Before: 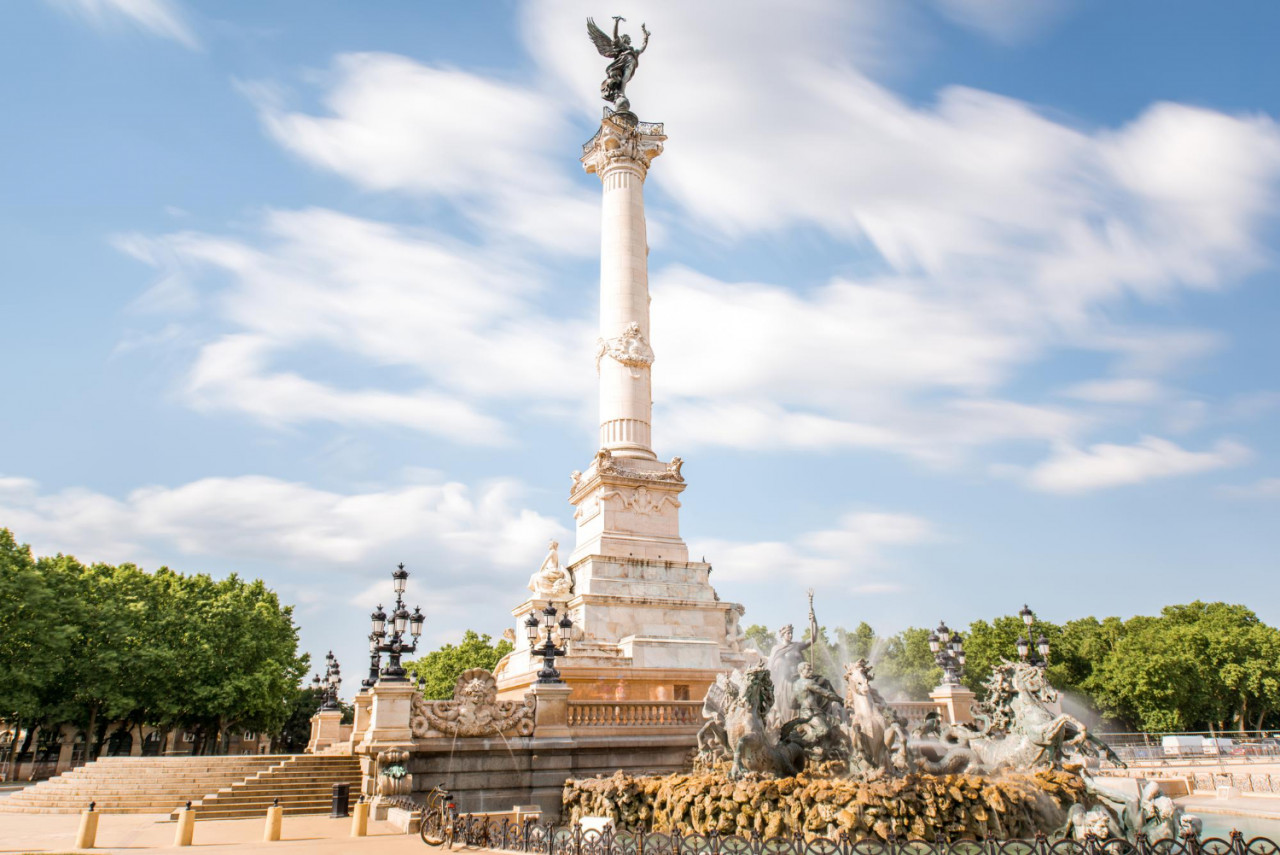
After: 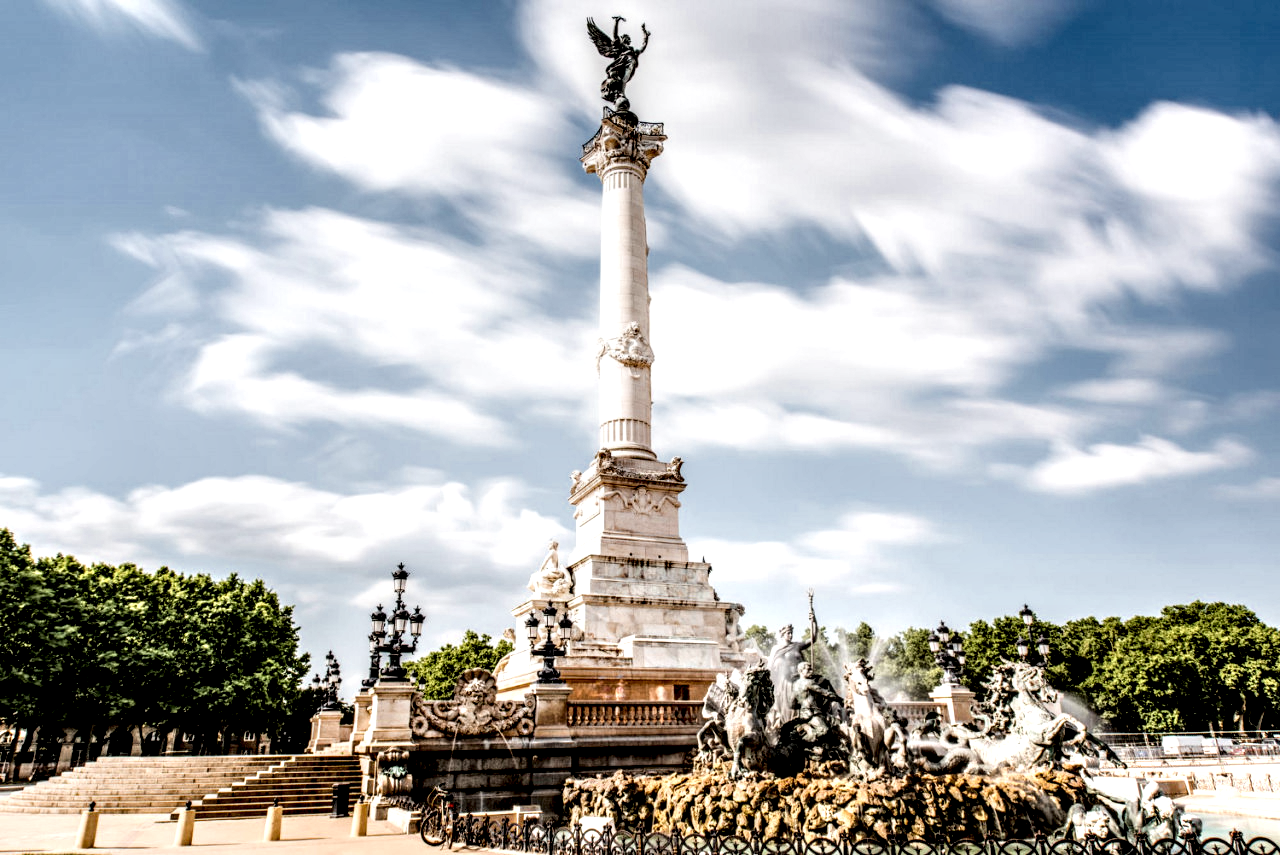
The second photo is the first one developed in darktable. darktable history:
local contrast: highlights 109%, shadows 44%, detail 295%
filmic rgb: black relative exposure -5.11 EV, white relative exposure 3.95 EV, hardness 2.87, contrast 1.201
